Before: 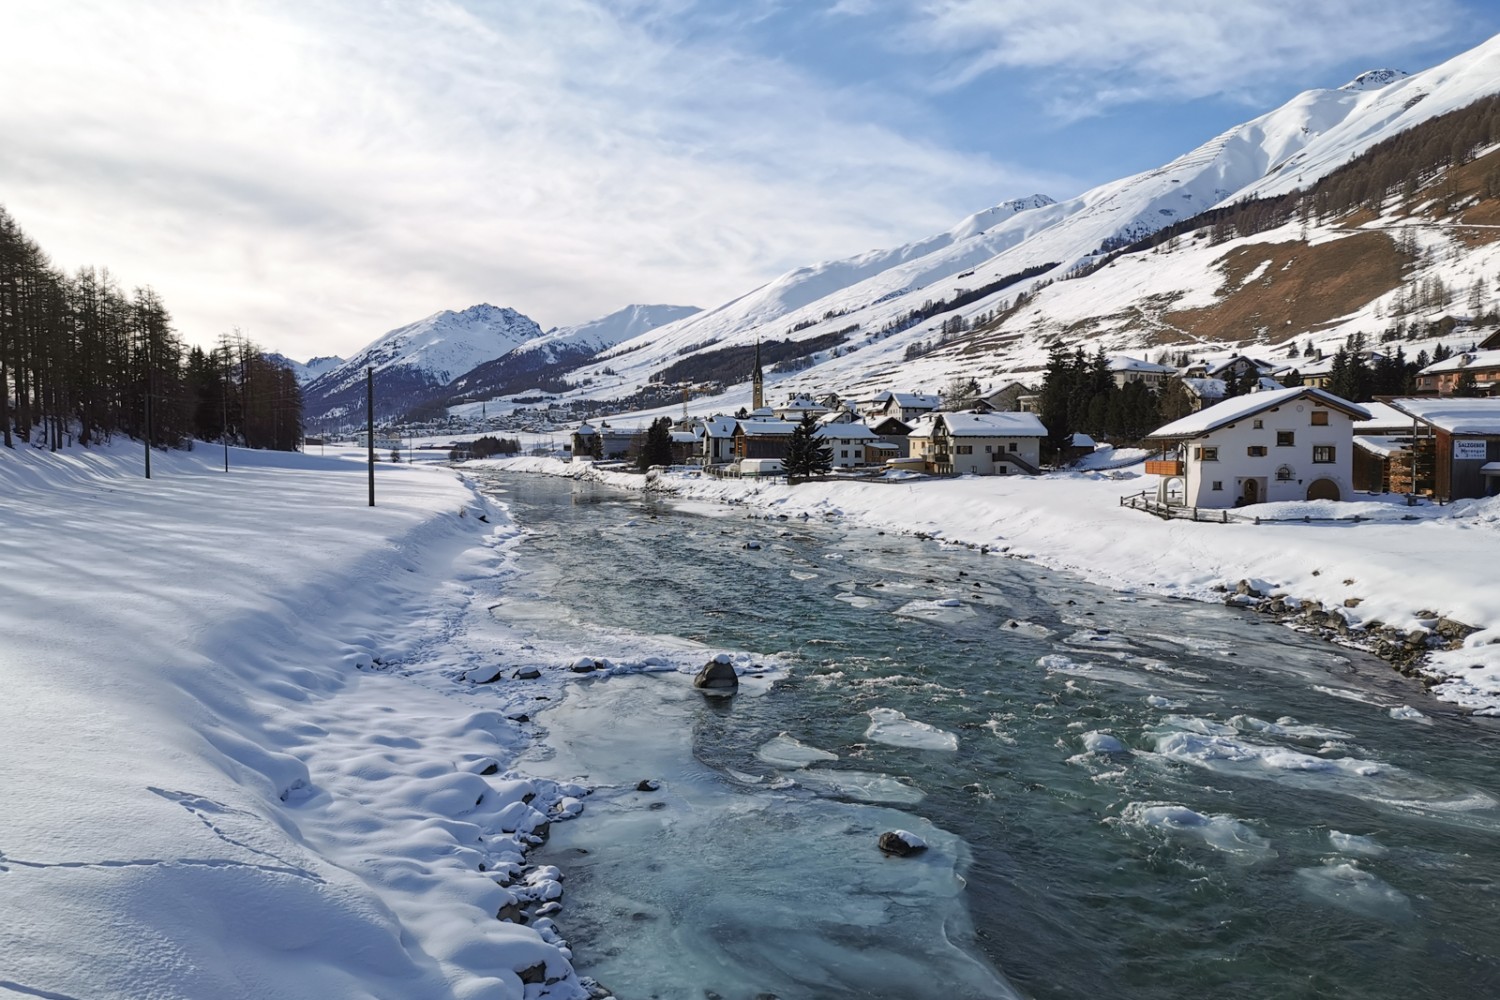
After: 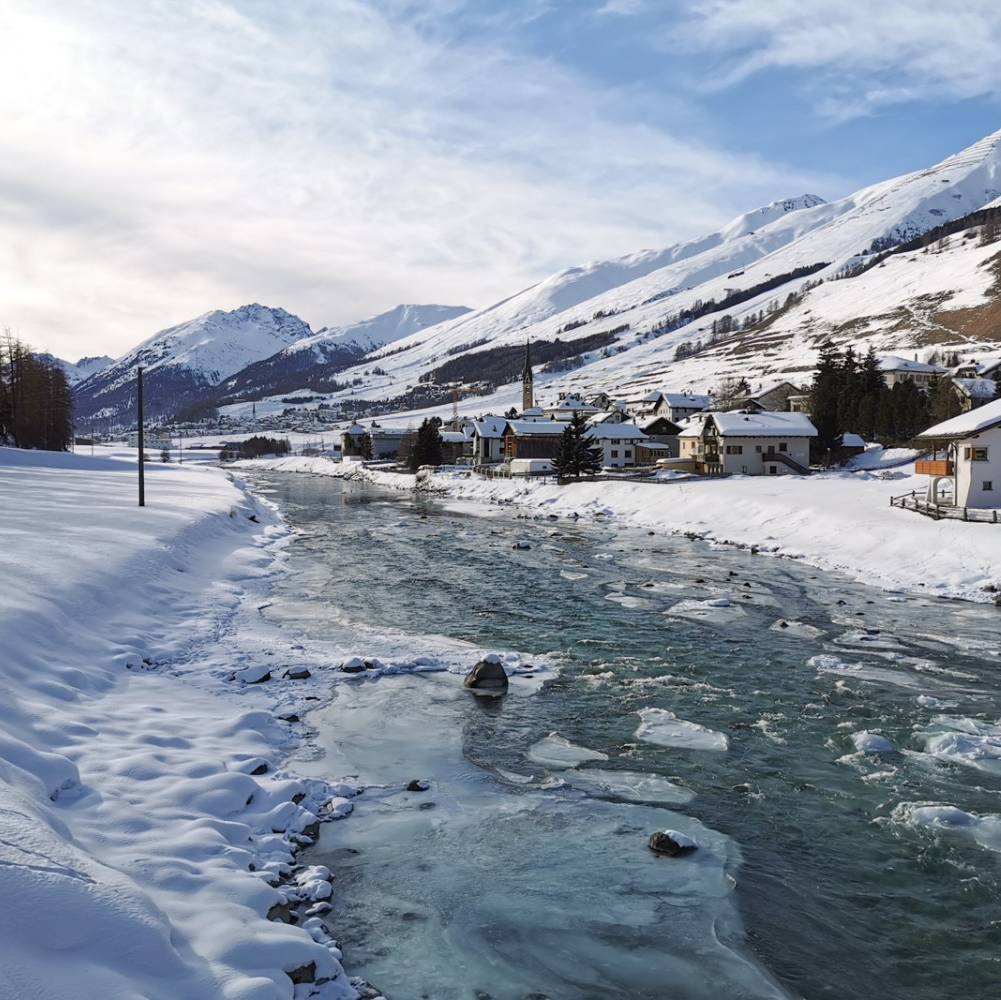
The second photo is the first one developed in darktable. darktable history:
crop: left 15.363%, right 17.85%
